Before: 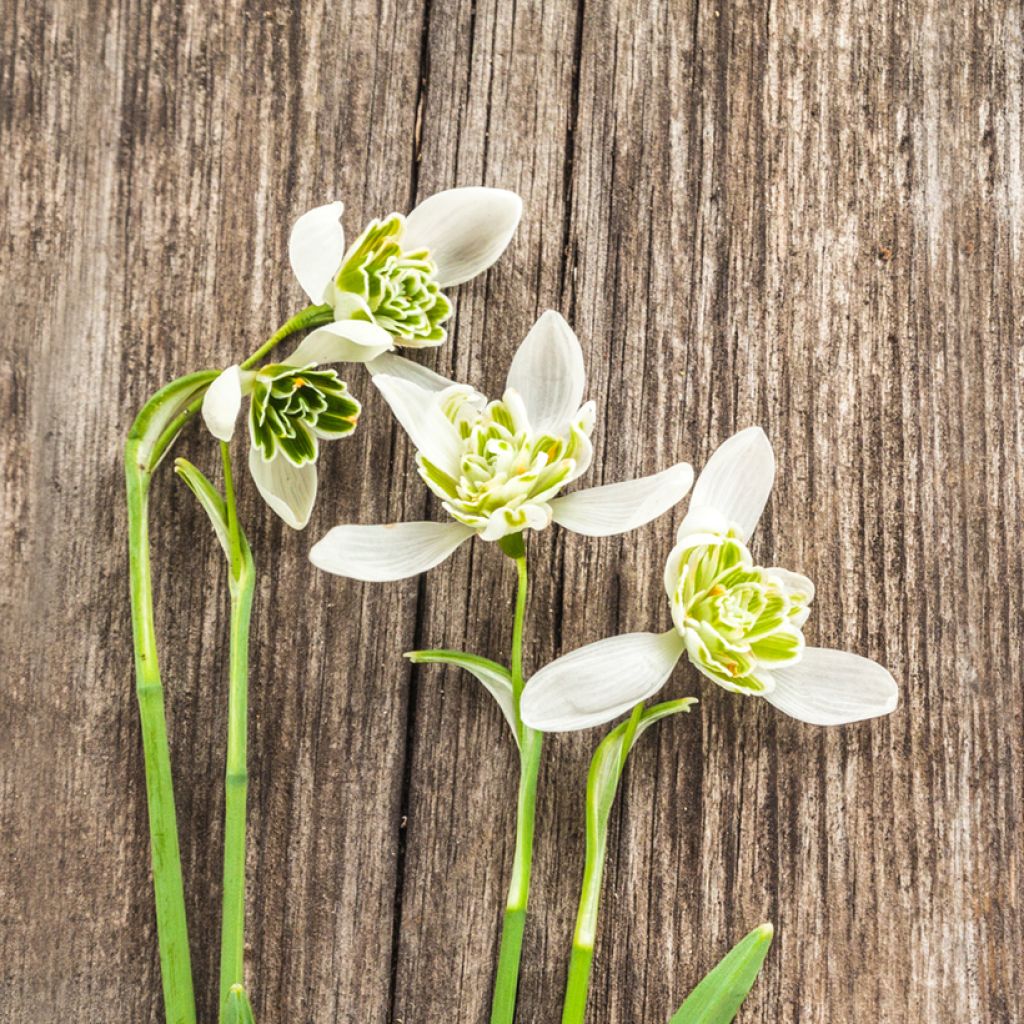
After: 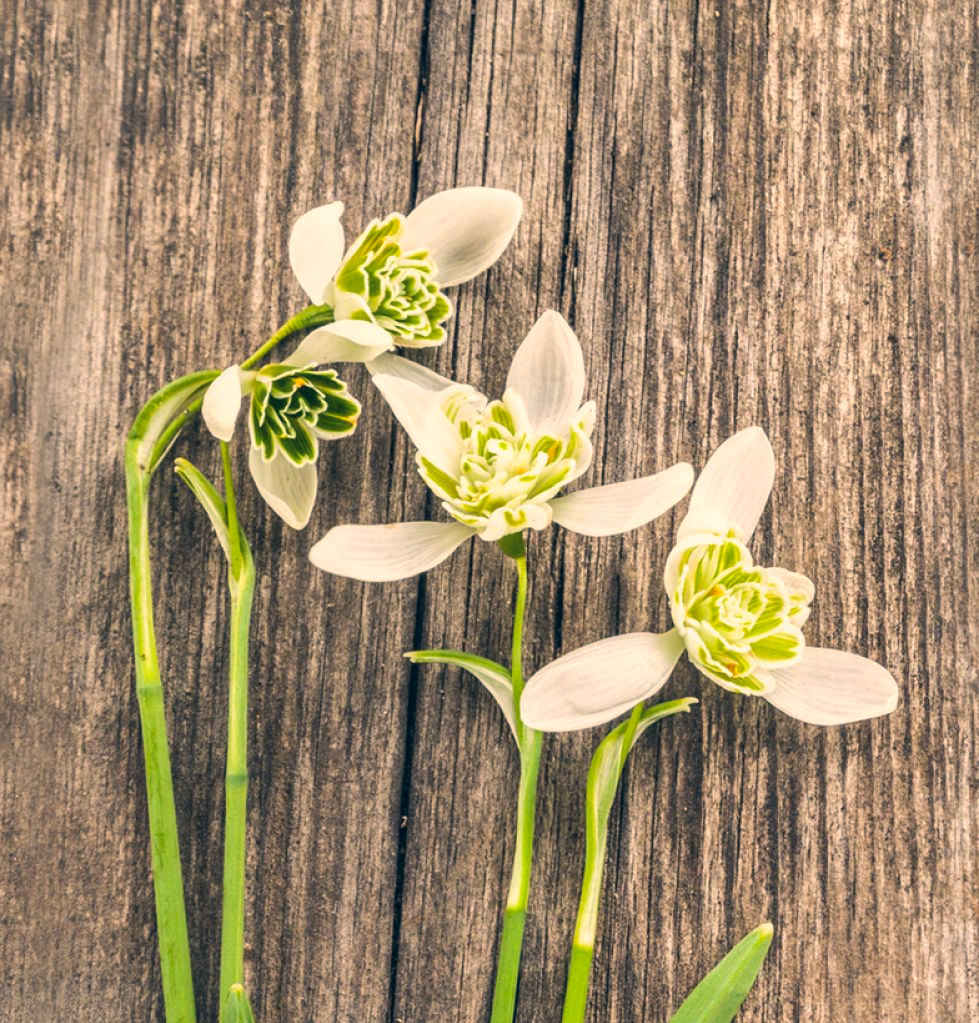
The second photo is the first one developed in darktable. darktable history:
crop: right 4.331%, bottom 0.022%
color correction: highlights a* 10.35, highlights b* 14.87, shadows a* -9.99, shadows b* -15.07
